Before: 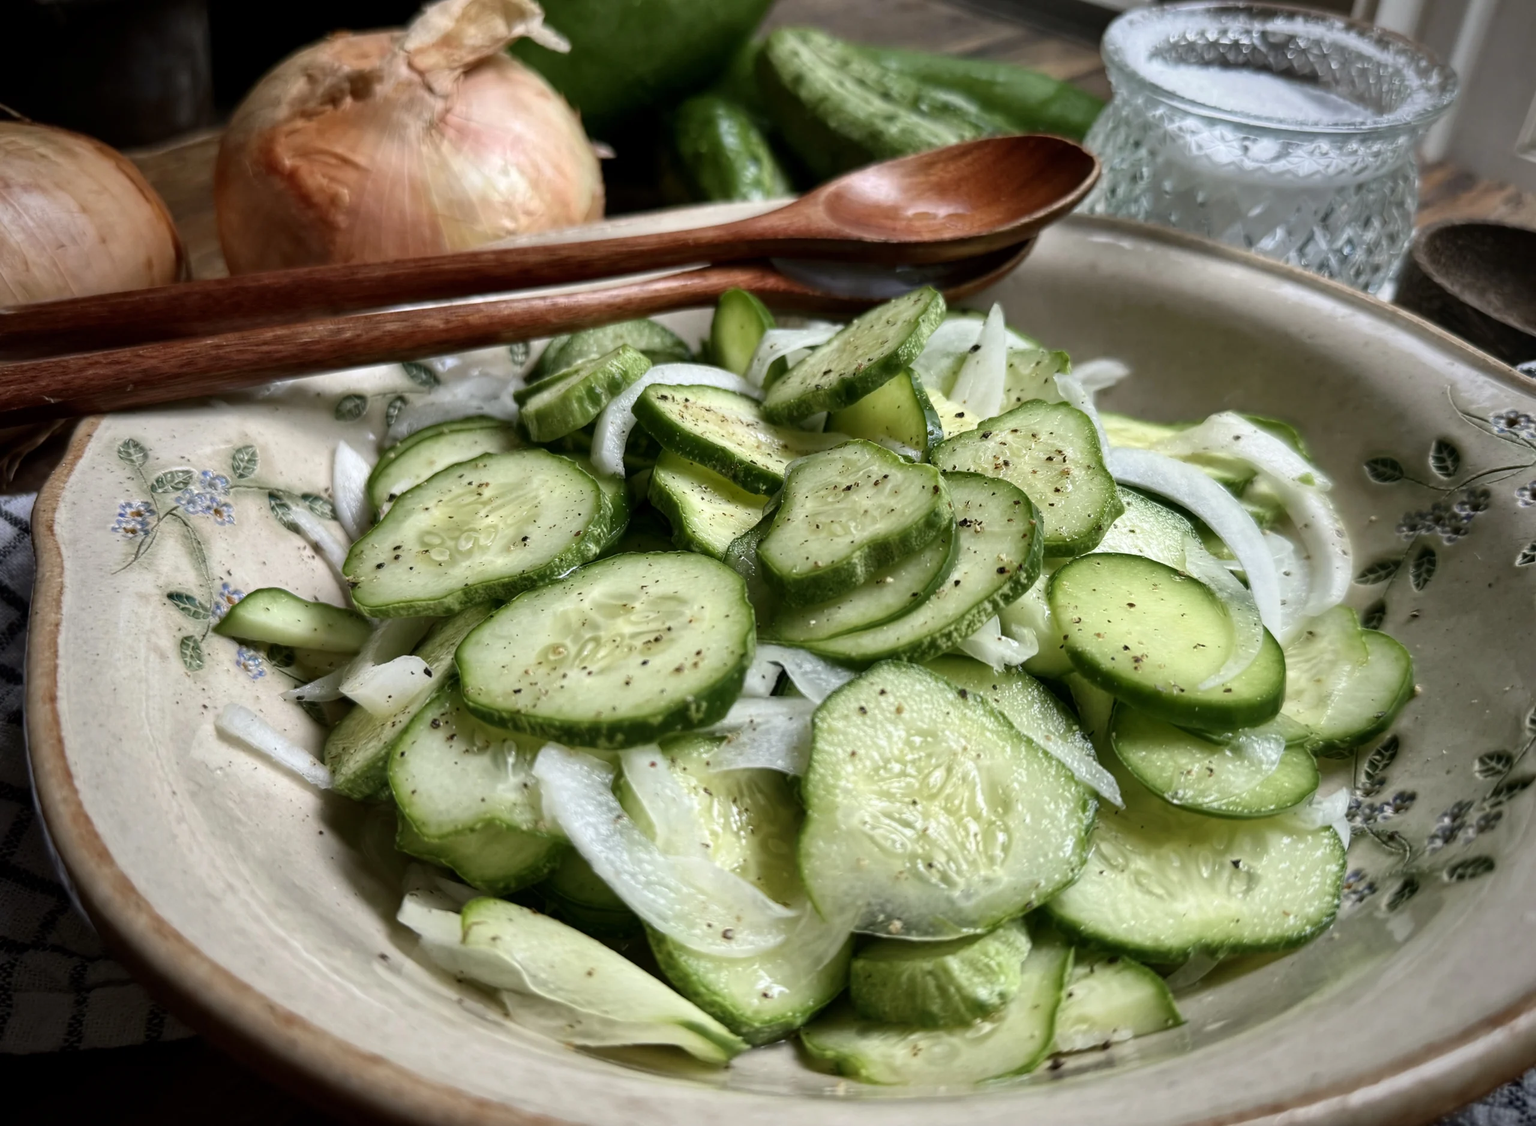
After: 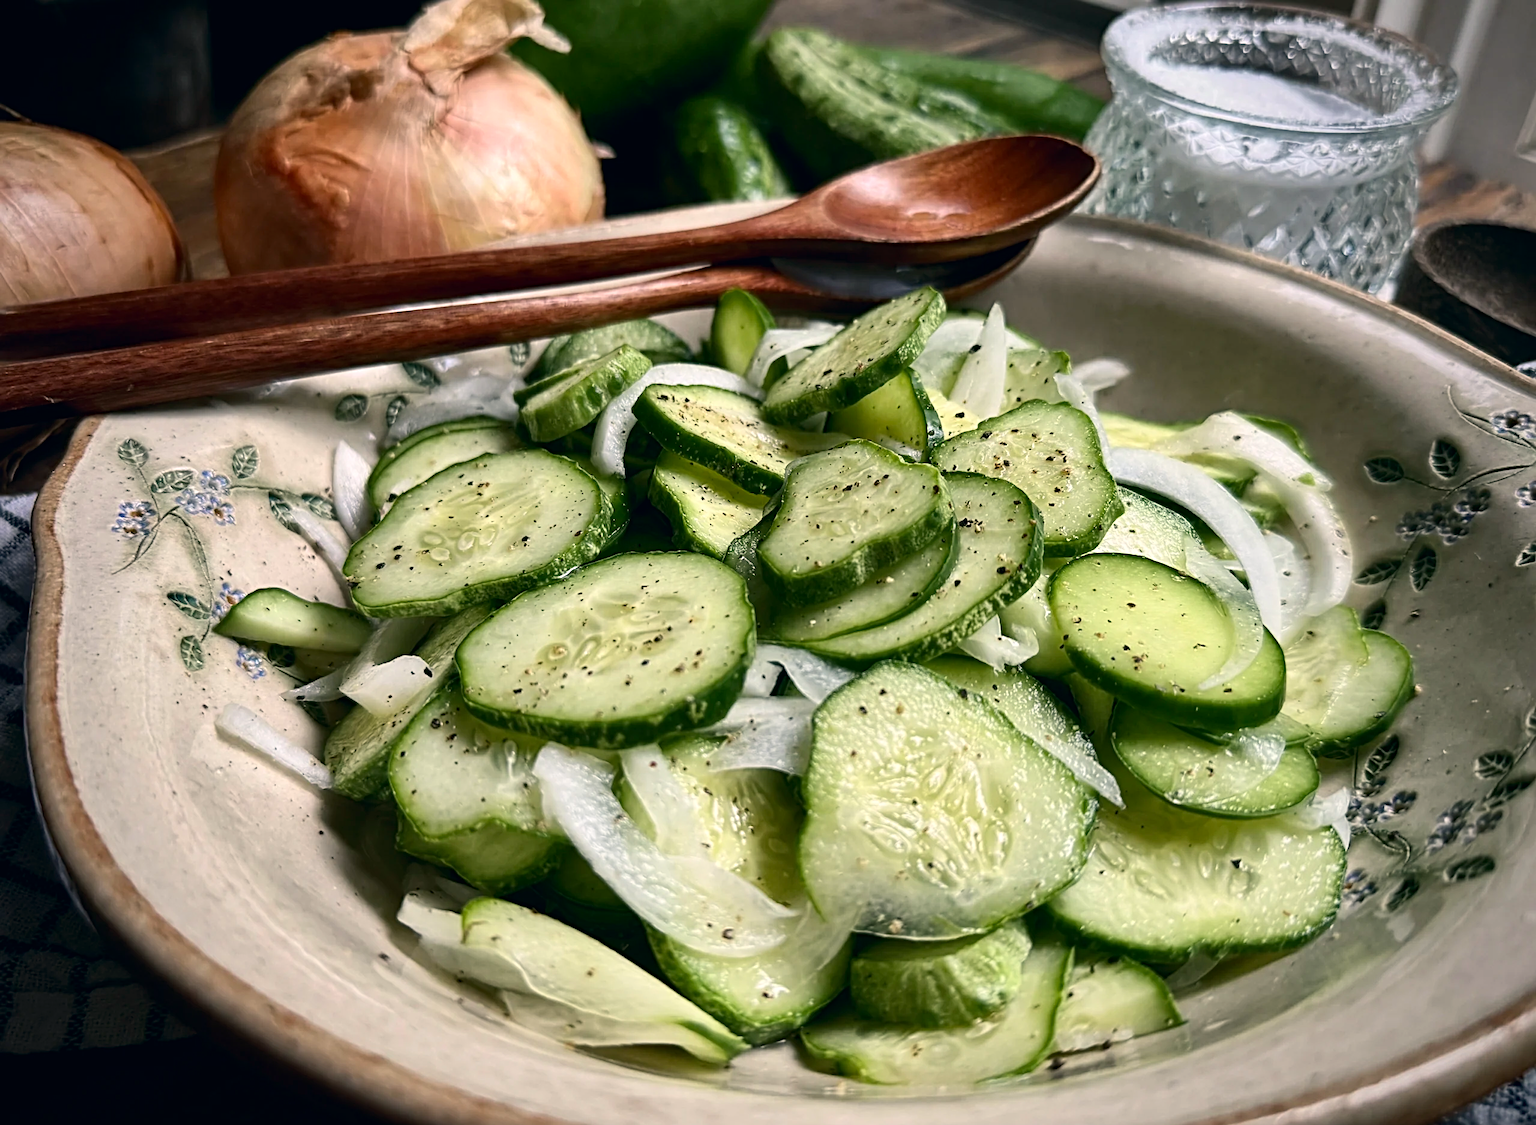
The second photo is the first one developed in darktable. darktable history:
contrast brightness saturation: contrast 0.14
color correction: highlights a* 5.38, highlights b* 5.3, shadows a* -4.26, shadows b* -5.11
sharpen: radius 4
